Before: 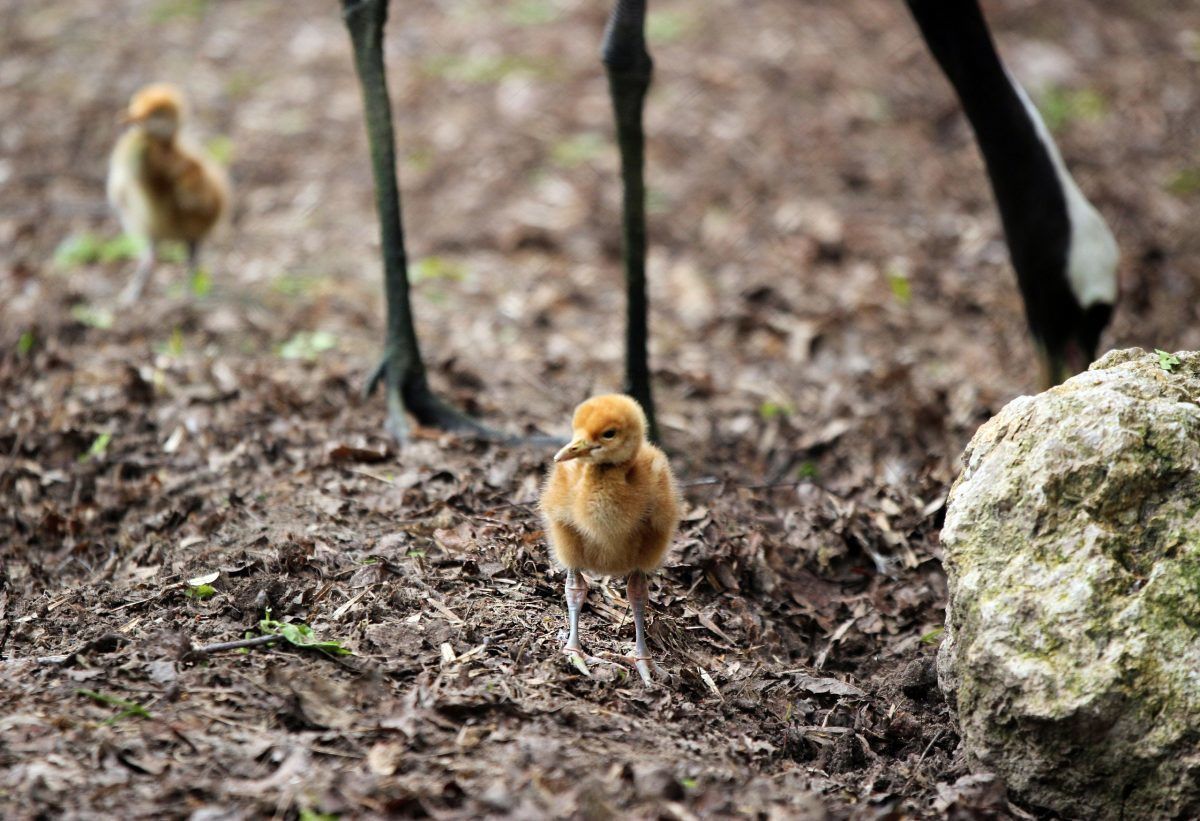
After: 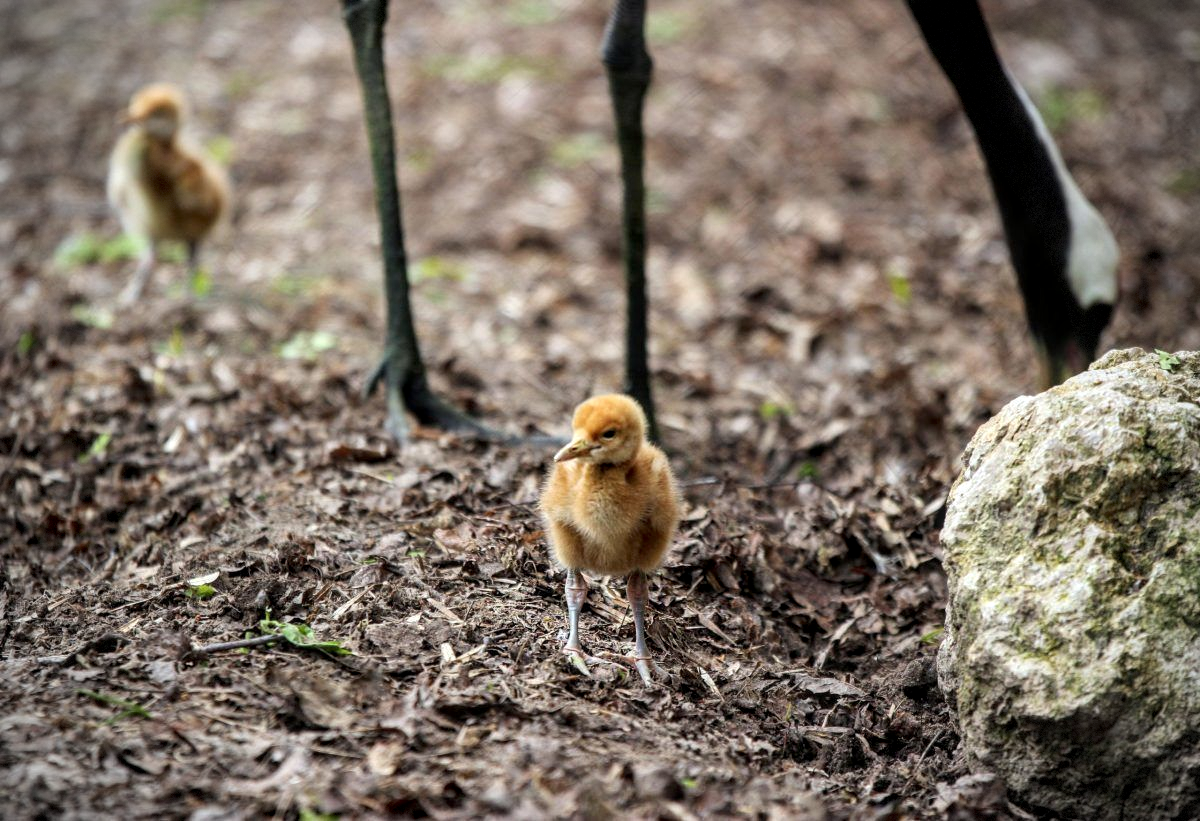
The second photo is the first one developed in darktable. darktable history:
vignetting: width/height ratio 1.099, dithering 8-bit output
local contrast: on, module defaults
